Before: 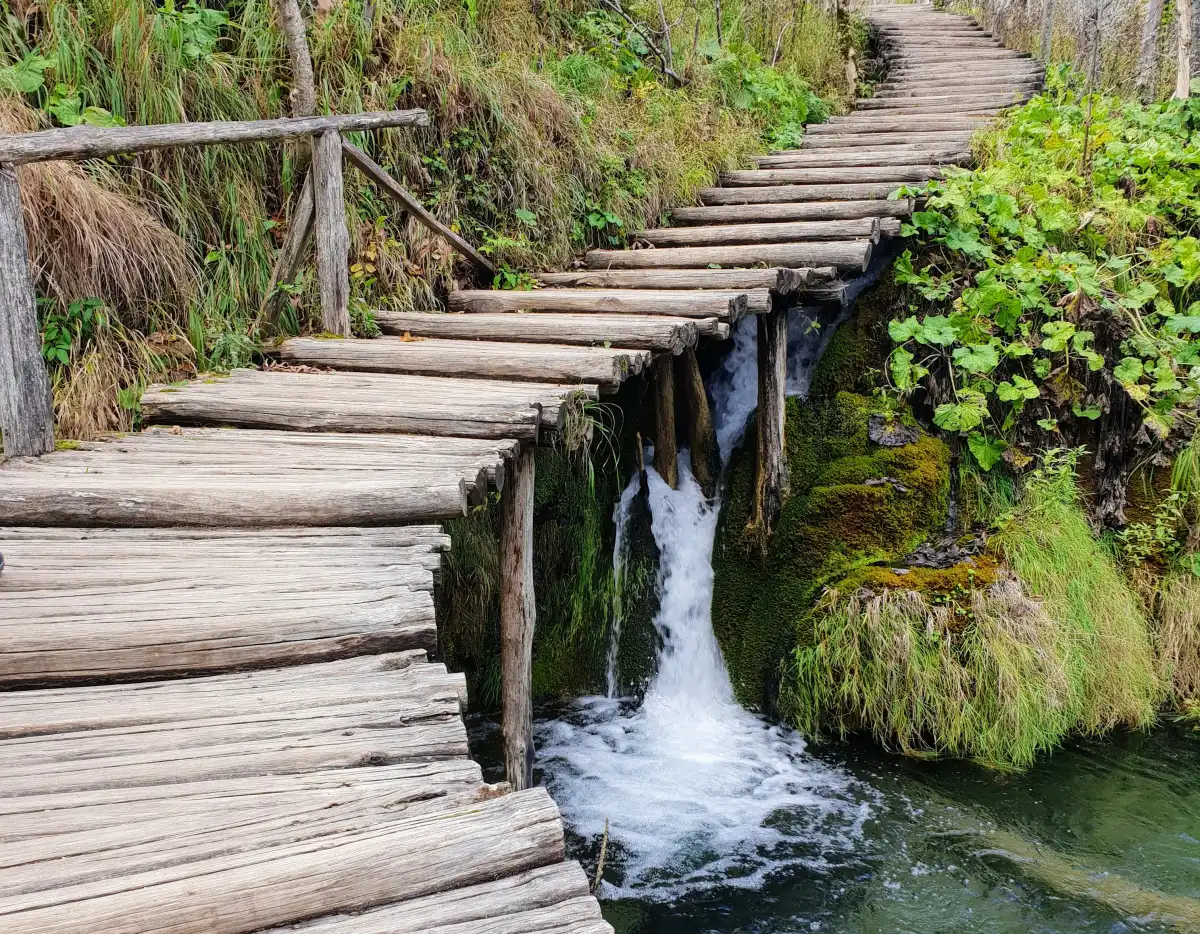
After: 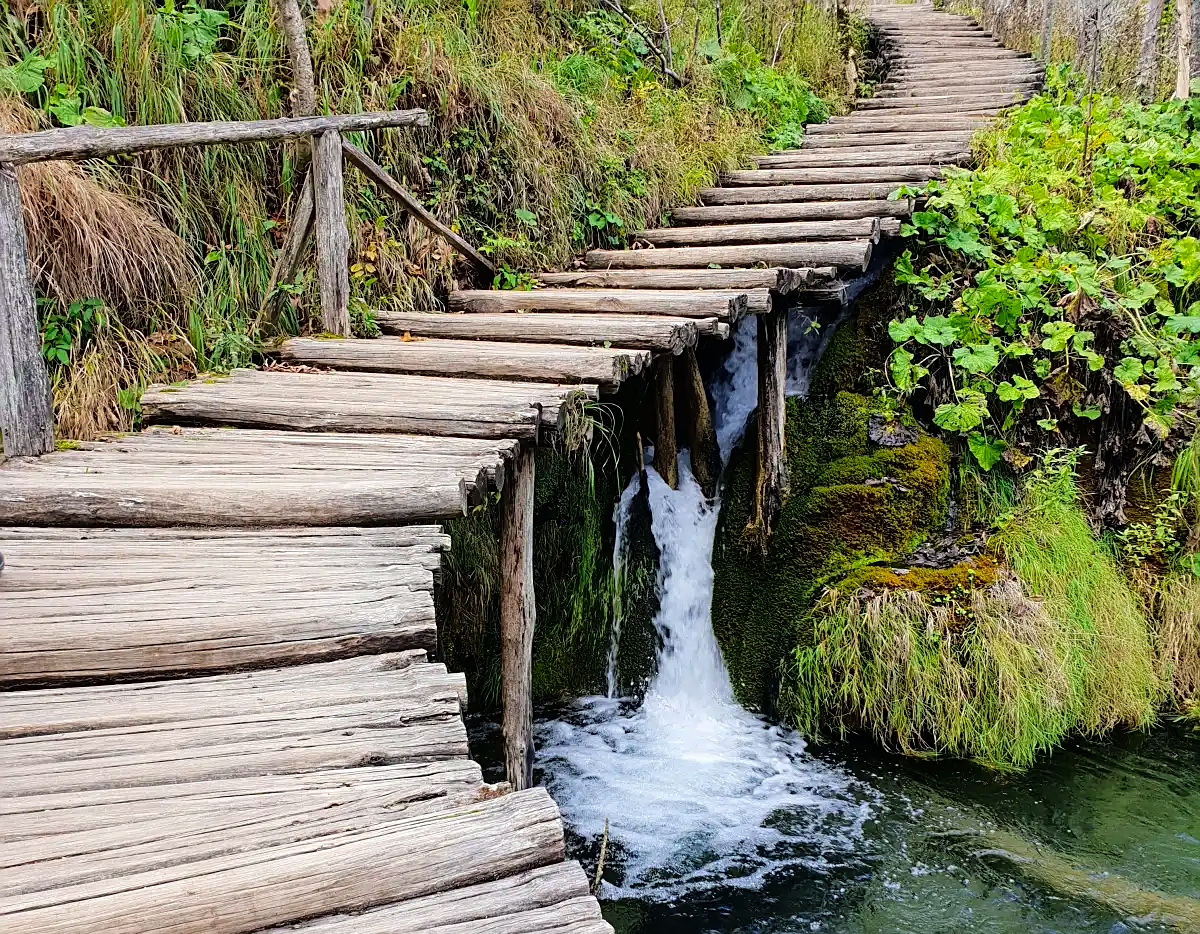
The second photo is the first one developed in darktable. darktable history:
sharpen: on, module defaults
contrast brightness saturation: saturation 0.18
rgb curve: curves: ch0 [(0, 0) (0.136, 0.078) (0.262, 0.245) (0.414, 0.42) (1, 1)], compensate middle gray true, preserve colors basic power
